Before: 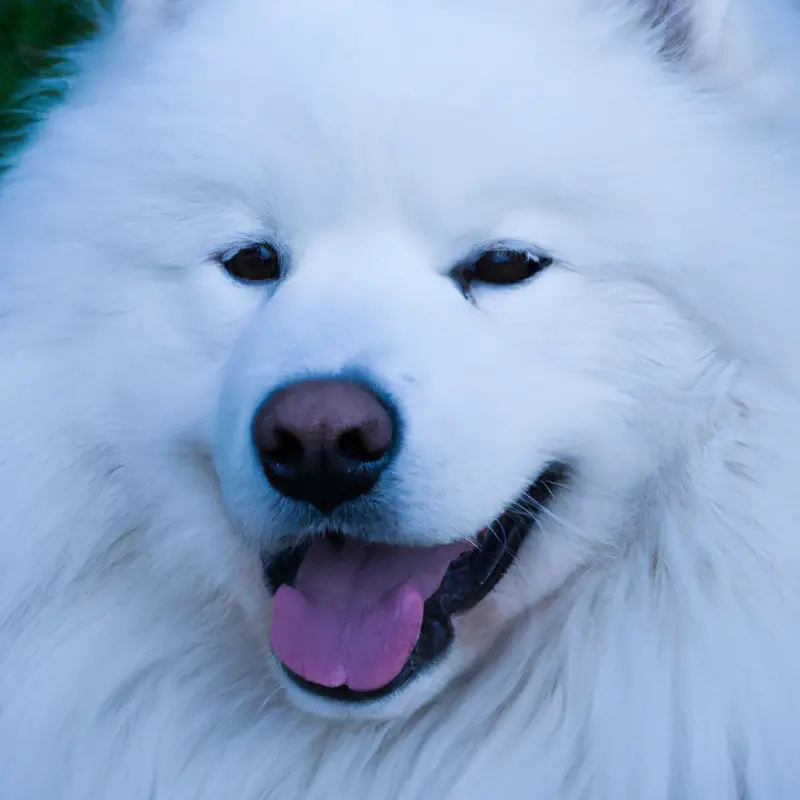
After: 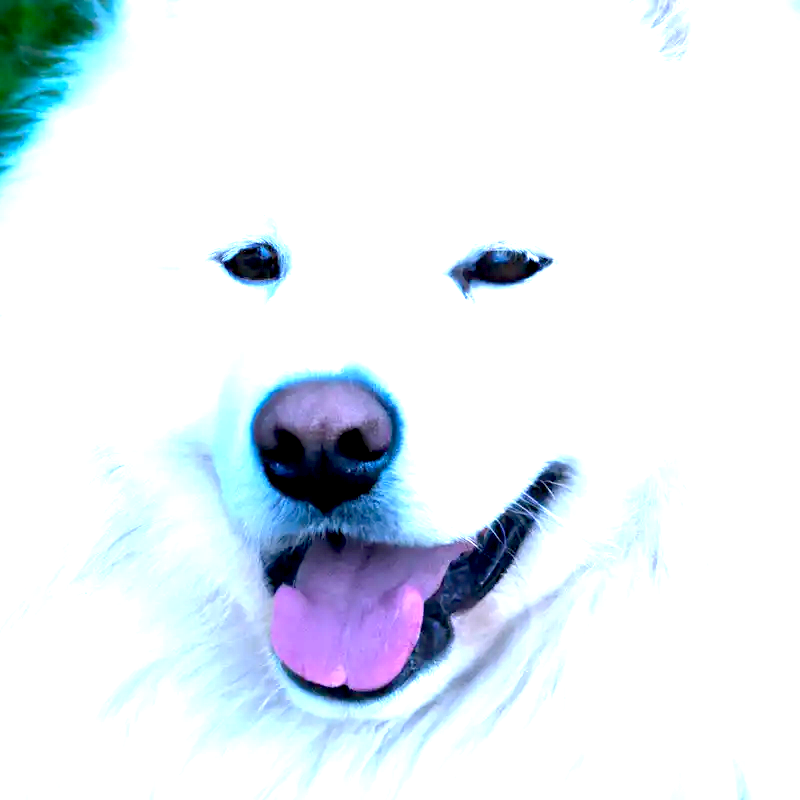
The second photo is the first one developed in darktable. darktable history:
white balance: emerald 1
color balance rgb: global vibrance 10%
exposure: black level correction 0.005, exposure 2.084 EV, compensate highlight preservation false
